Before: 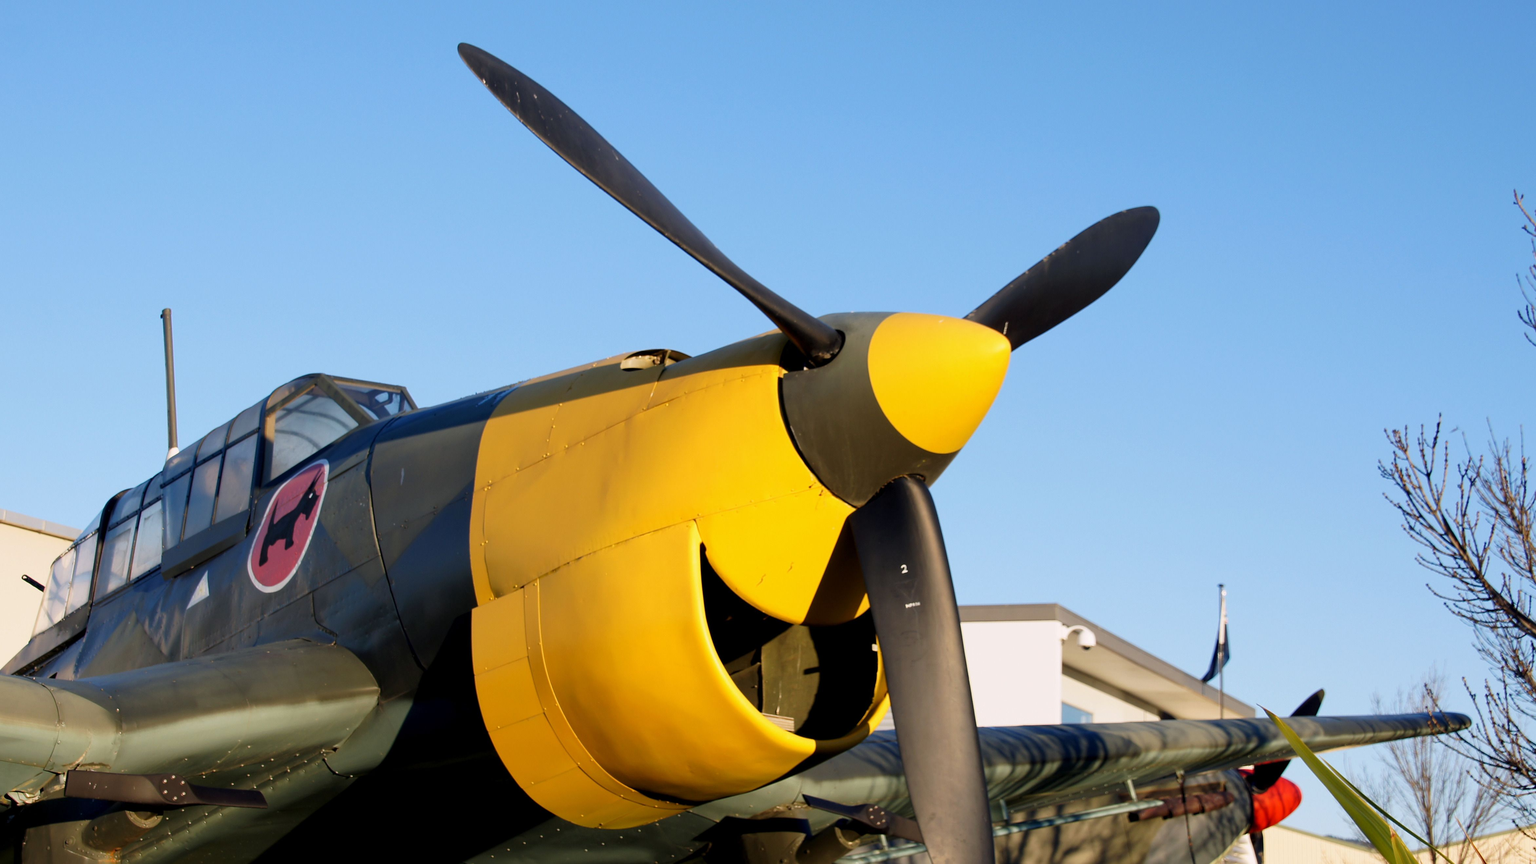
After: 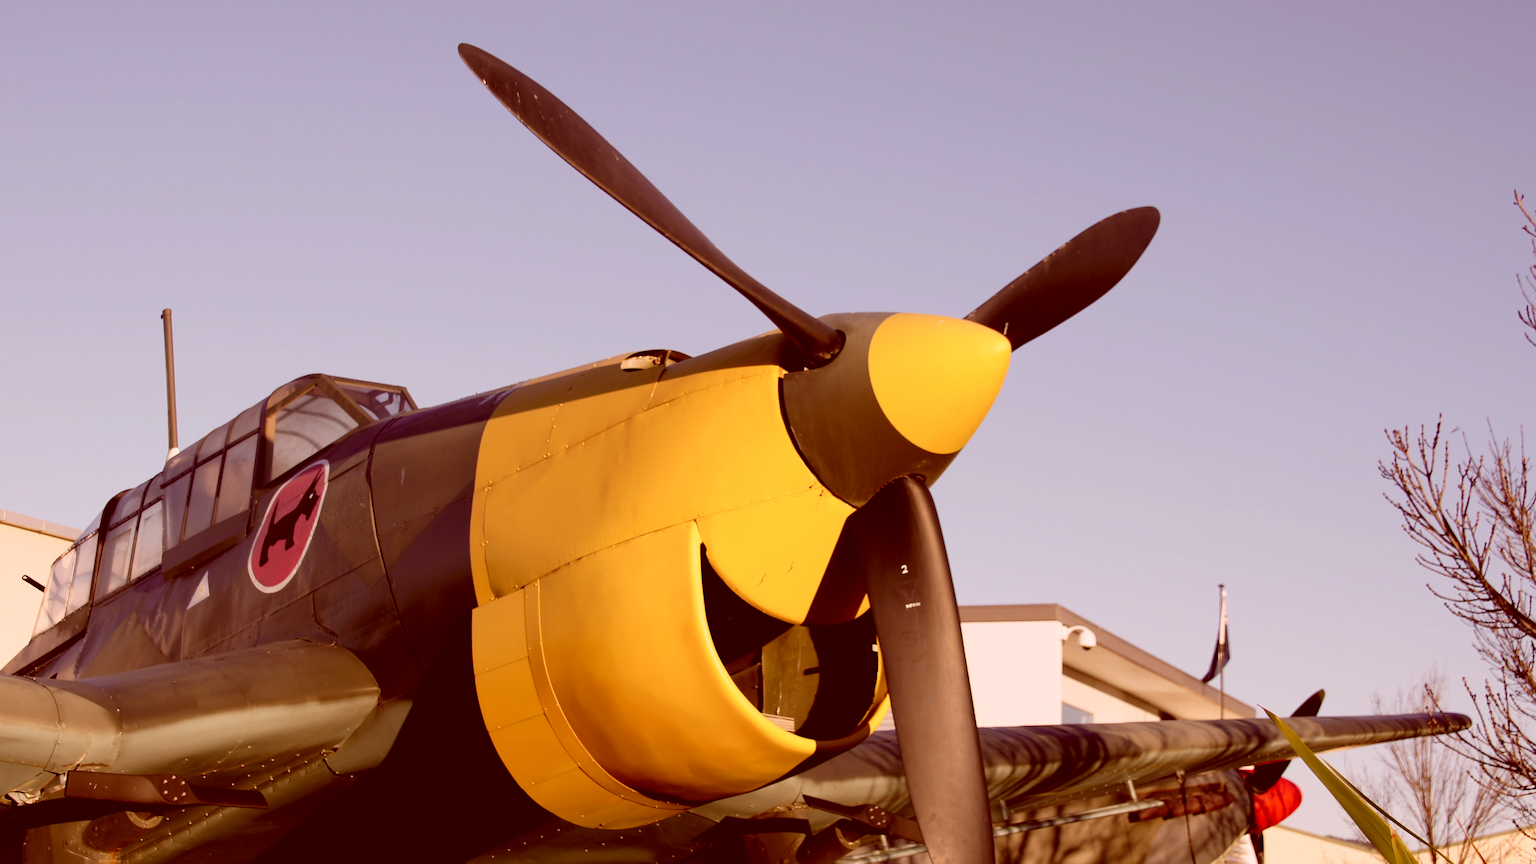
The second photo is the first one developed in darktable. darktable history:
color correction: highlights a* 9.35, highlights b* 8.5, shadows a* 39.36, shadows b* 39.73, saturation 0.786
